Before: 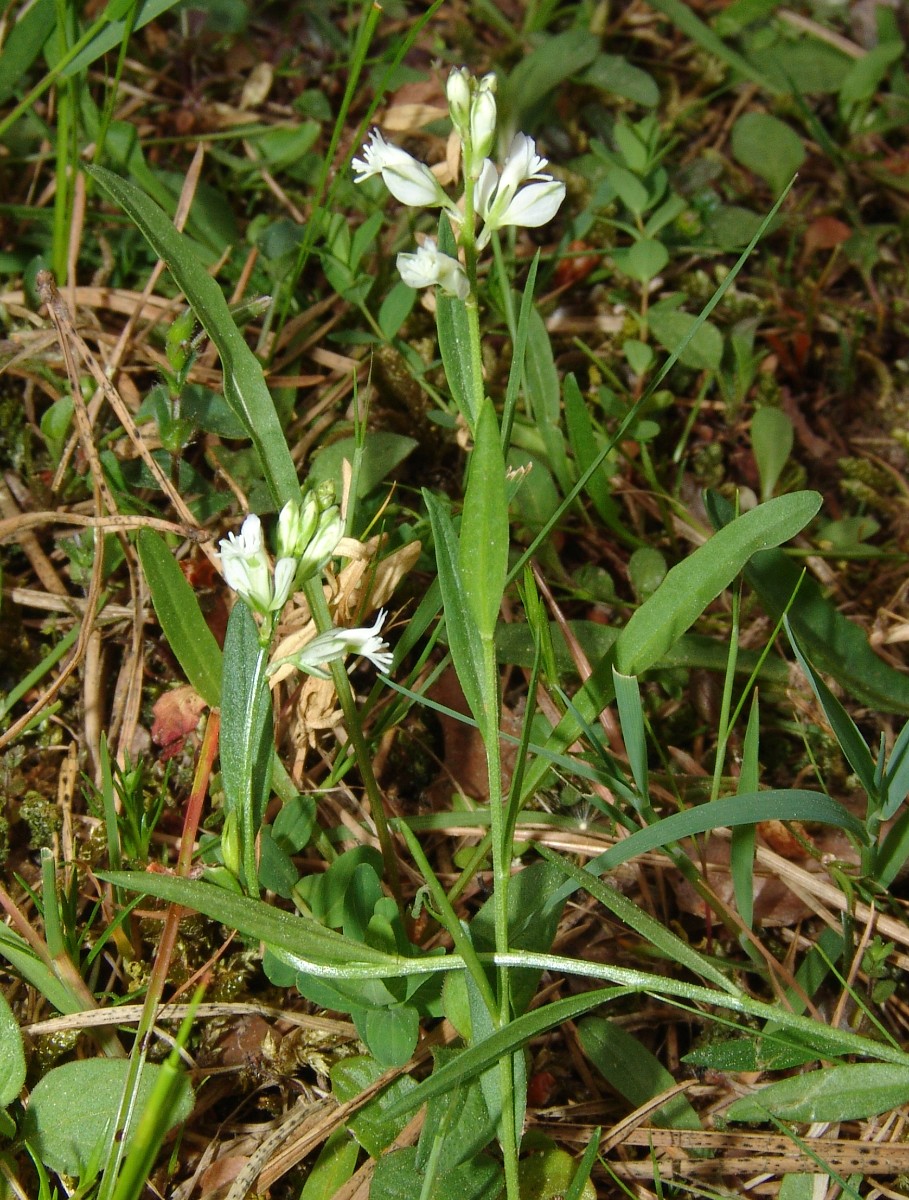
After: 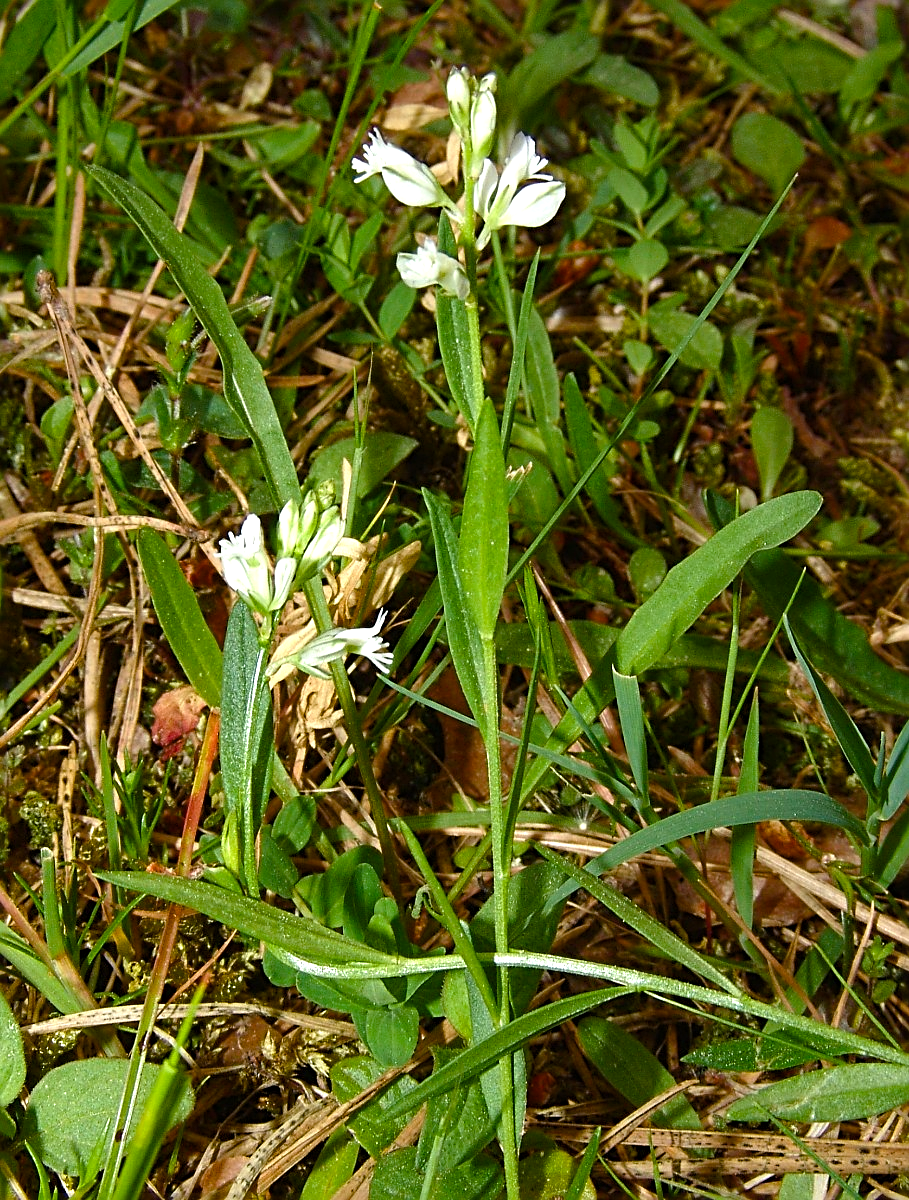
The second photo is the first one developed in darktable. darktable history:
sharpen: radius 2.535, amount 0.629
exposure: compensate exposure bias true, compensate highlight preservation false
color balance rgb: perceptual saturation grading › global saturation 20%, perceptual saturation grading › highlights -24.976%, perceptual saturation grading › shadows 24.791%, perceptual brilliance grading › highlights 9.967%, perceptual brilliance grading › shadows -4.692%, global vibrance 20%
